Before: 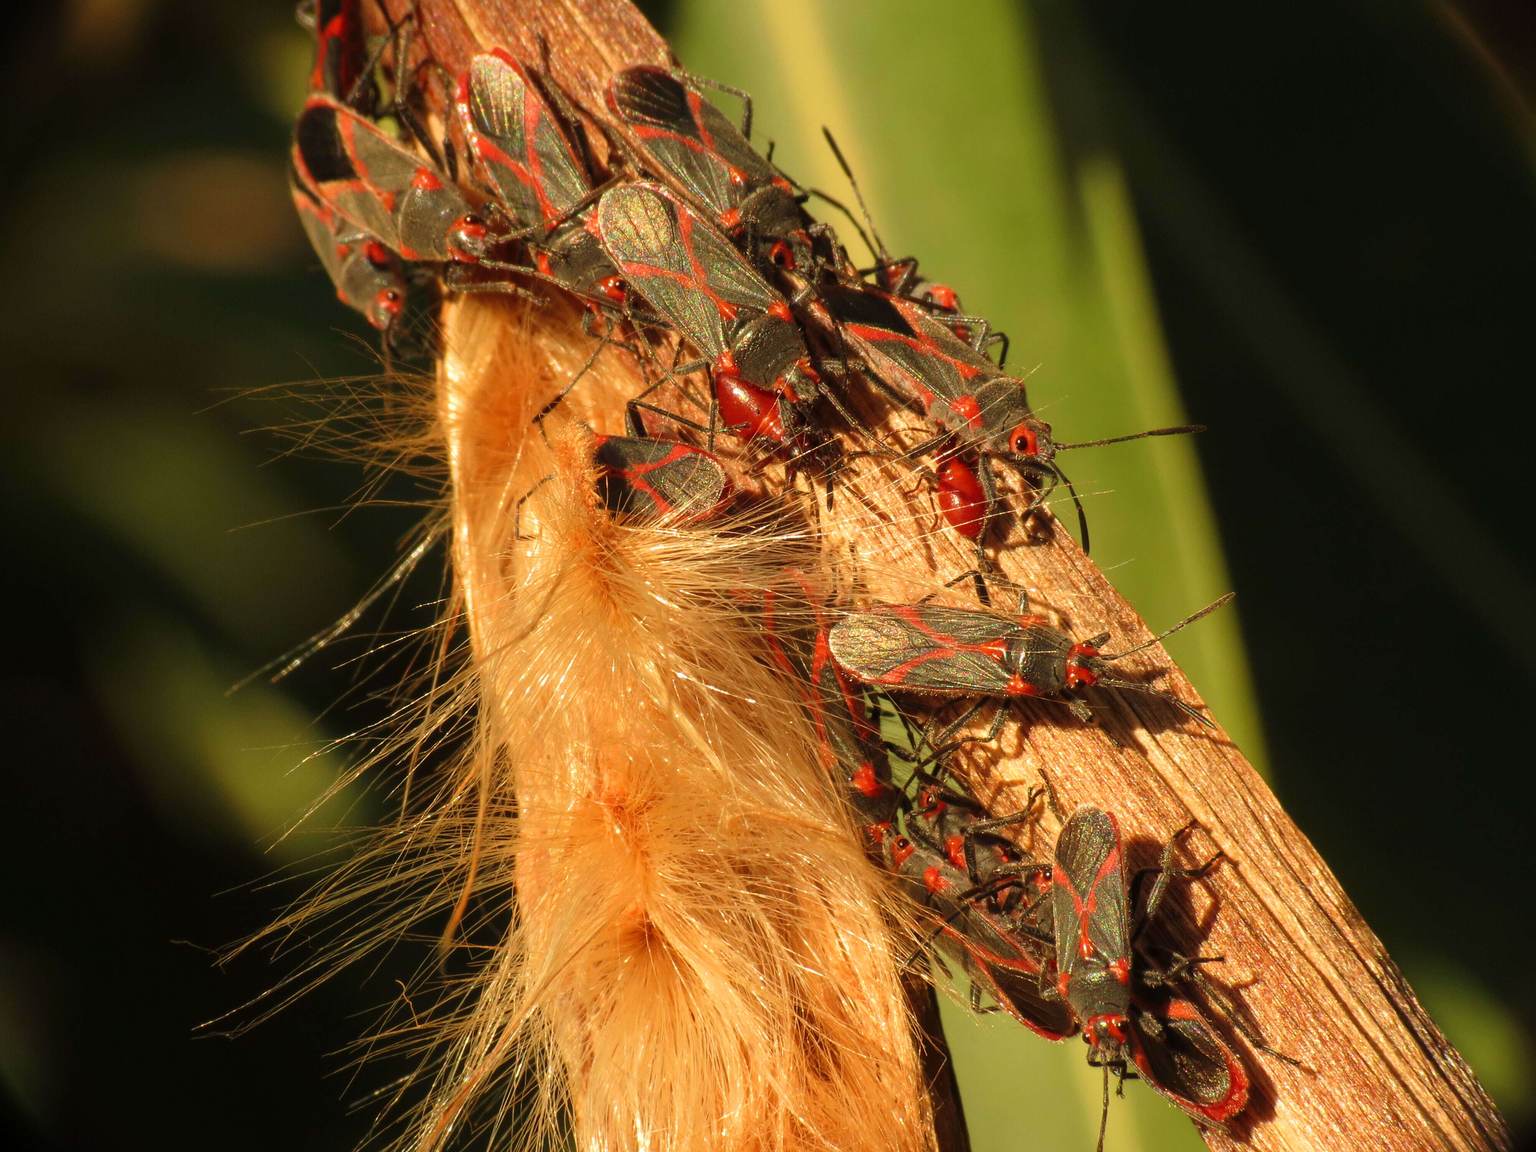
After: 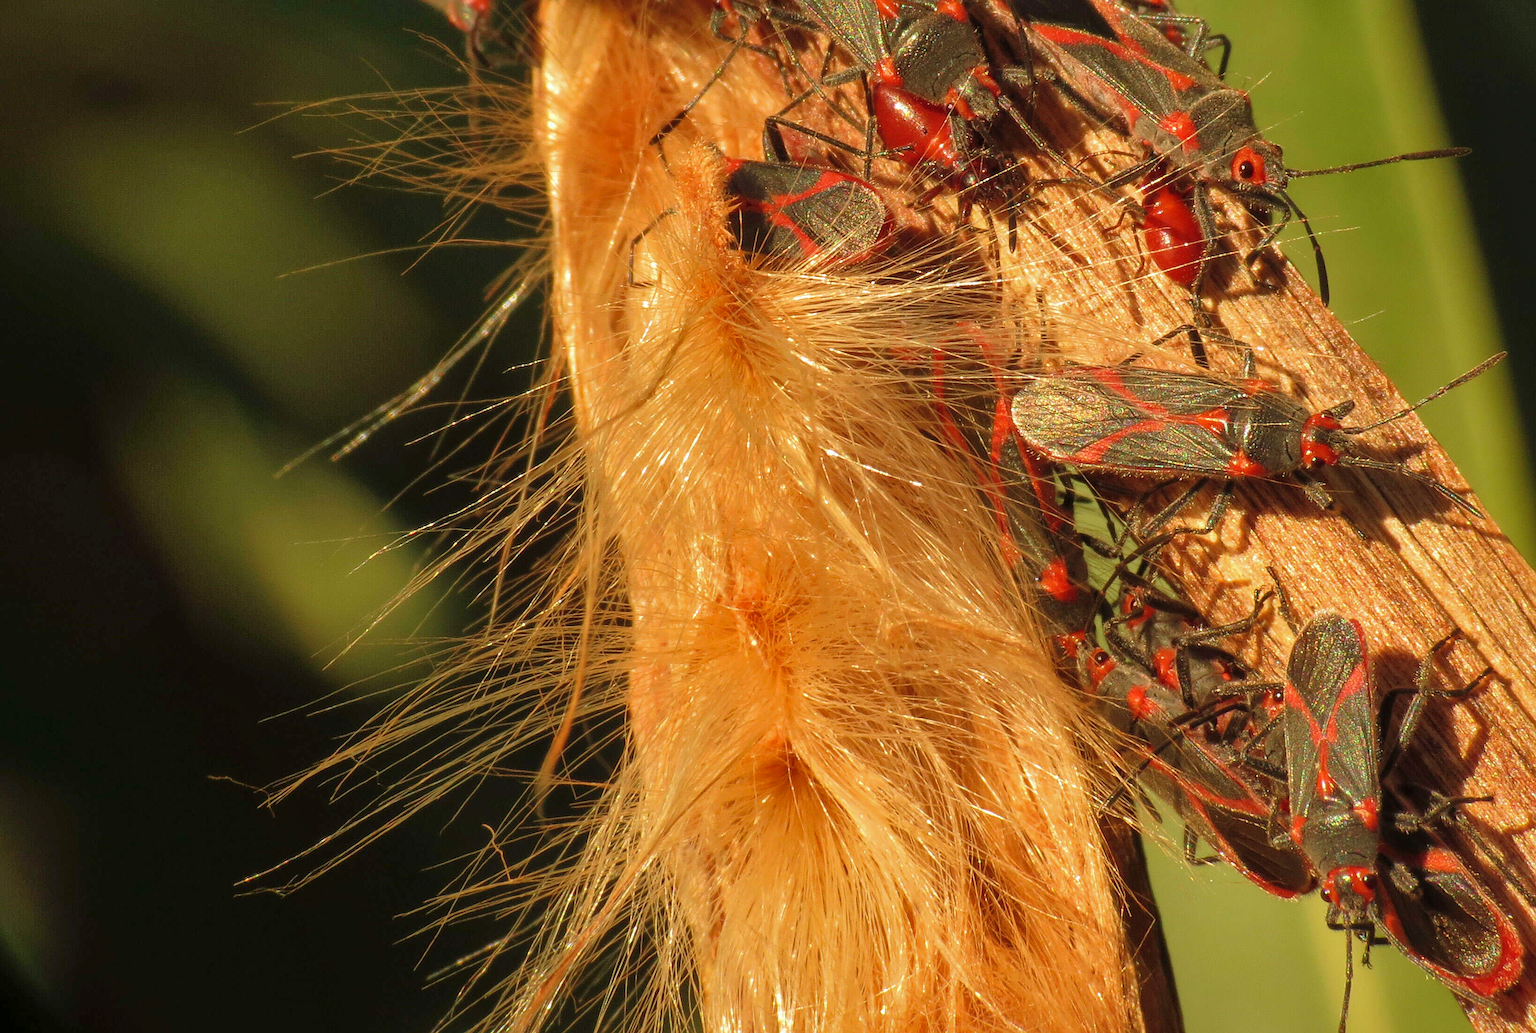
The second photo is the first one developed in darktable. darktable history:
shadows and highlights: on, module defaults
sharpen: radius 0.974, amount 0.612
crop: top 26.459%, right 18.012%
